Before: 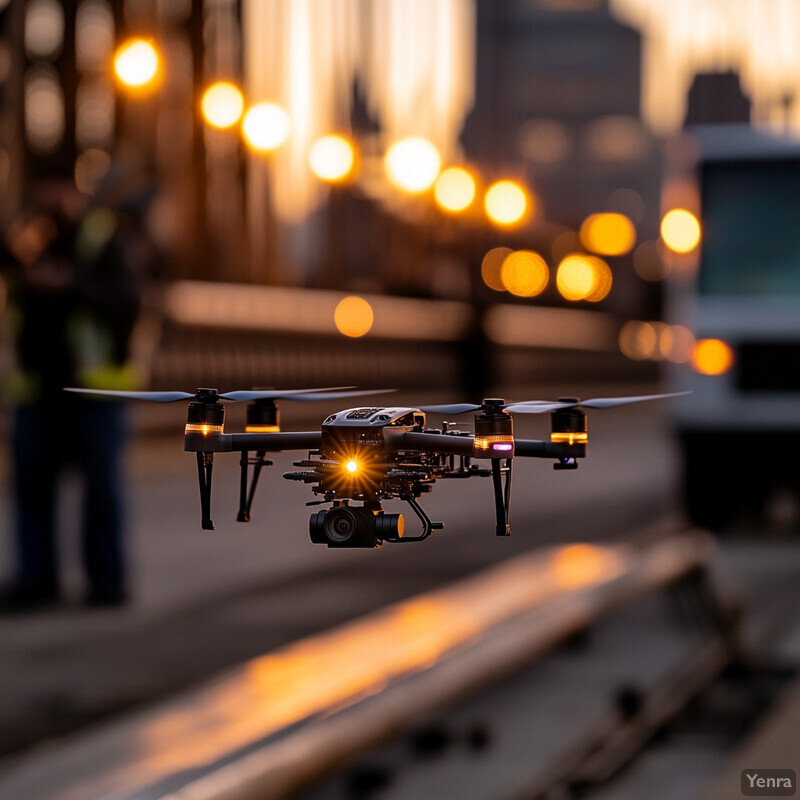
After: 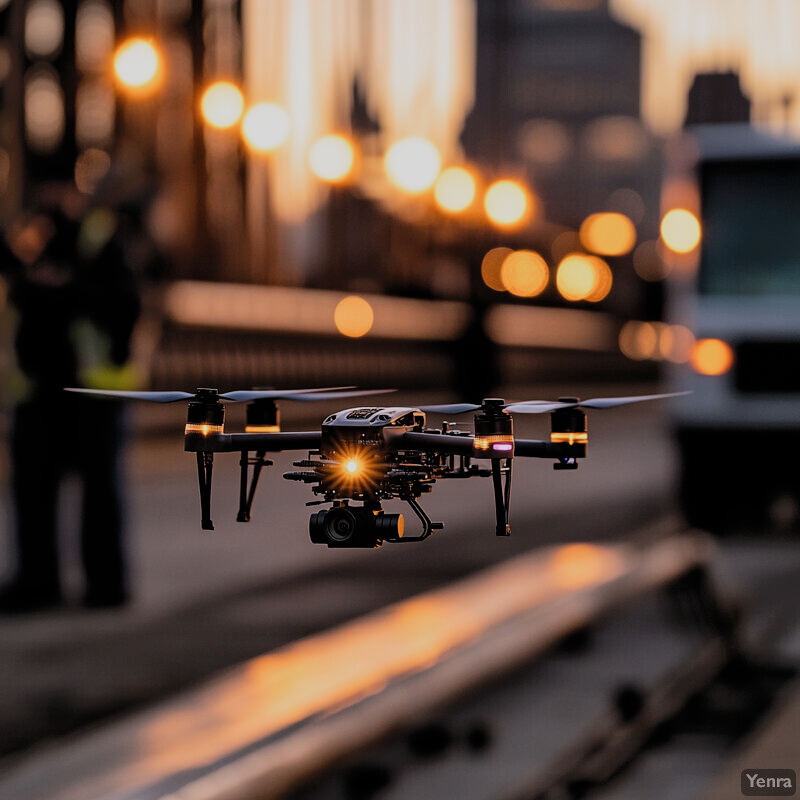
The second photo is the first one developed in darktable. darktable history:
filmic rgb: black relative exposure -7.65 EV, white relative exposure 4.56 EV, hardness 3.61, add noise in highlights 0.001, preserve chrominance luminance Y, color science v3 (2019), use custom middle-gray values true, contrast in highlights soft
exposure: exposure 0.135 EV, compensate highlight preservation false
shadows and highlights: shadows 62.46, white point adjustment 0.418, highlights -33.64, compress 84.19%
